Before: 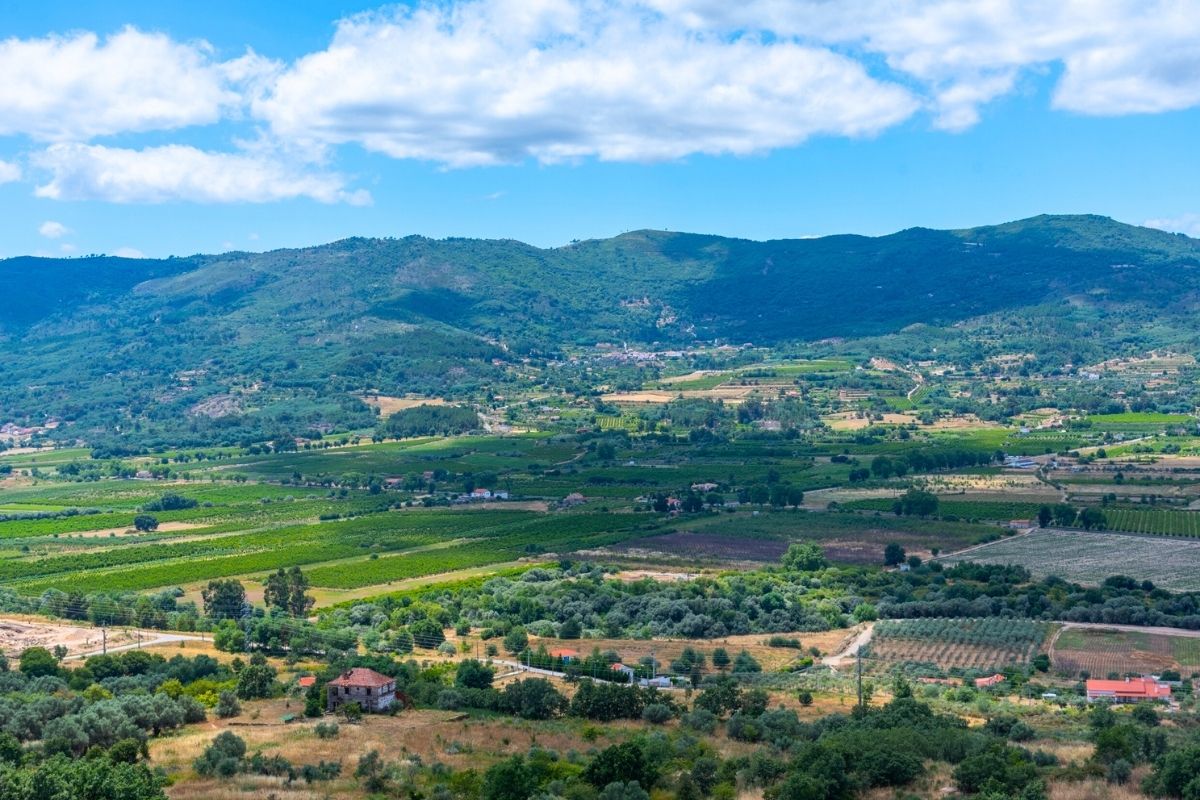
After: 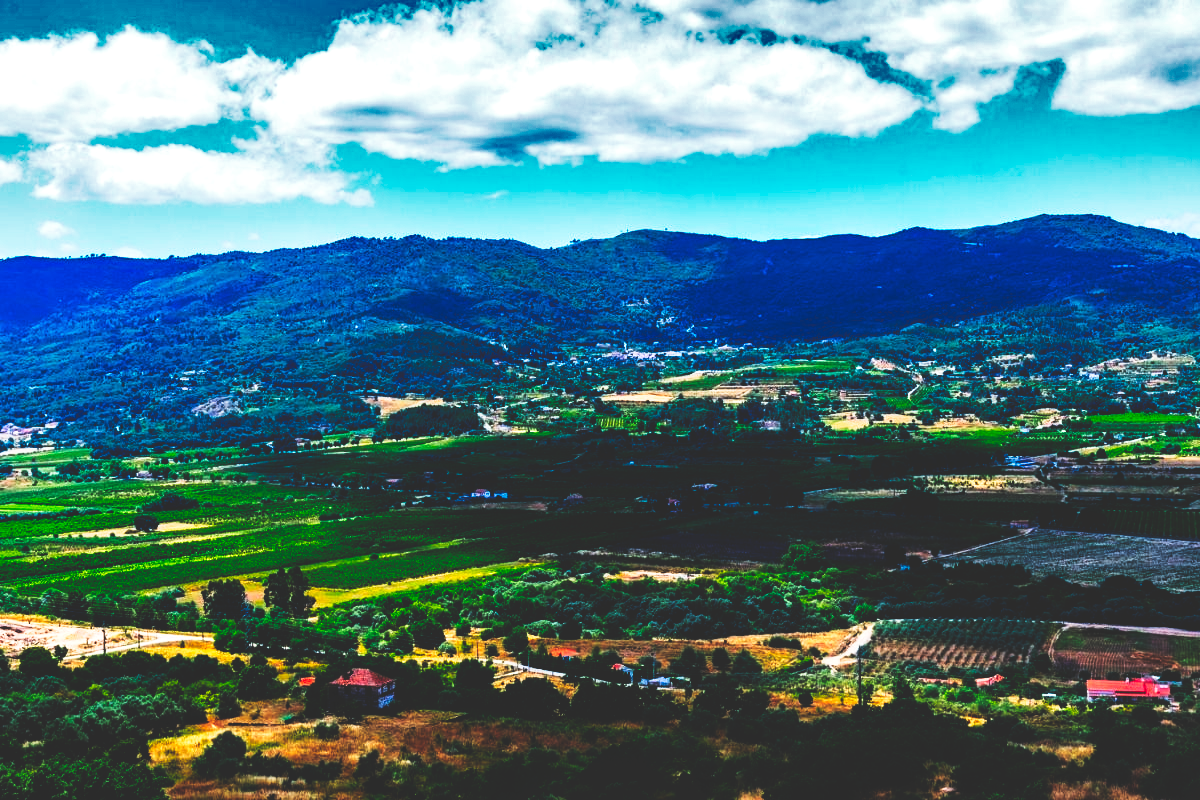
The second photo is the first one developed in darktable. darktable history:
shadows and highlights: shadows 20.78, highlights -81.79, soften with gaussian
base curve: curves: ch0 [(0, 0.036) (0.083, 0.04) (0.804, 1)], preserve colors none
tone curve: curves: ch0 [(0, 0) (0.003, 0.06) (0.011, 0.059) (0.025, 0.065) (0.044, 0.076) (0.069, 0.088) (0.1, 0.102) (0.136, 0.116) (0.177, 0.137) (0.224, 0.169) (0.277, 0.214) (0.335, 0.271) (0.399, 0.356) (0.468, 0.459) (0.543, 0.579) (0.623, 0.705) (0.709, 0.823) (0.801, 0.918) (0.898, 0.963) (1, 1)], preserve colors none
